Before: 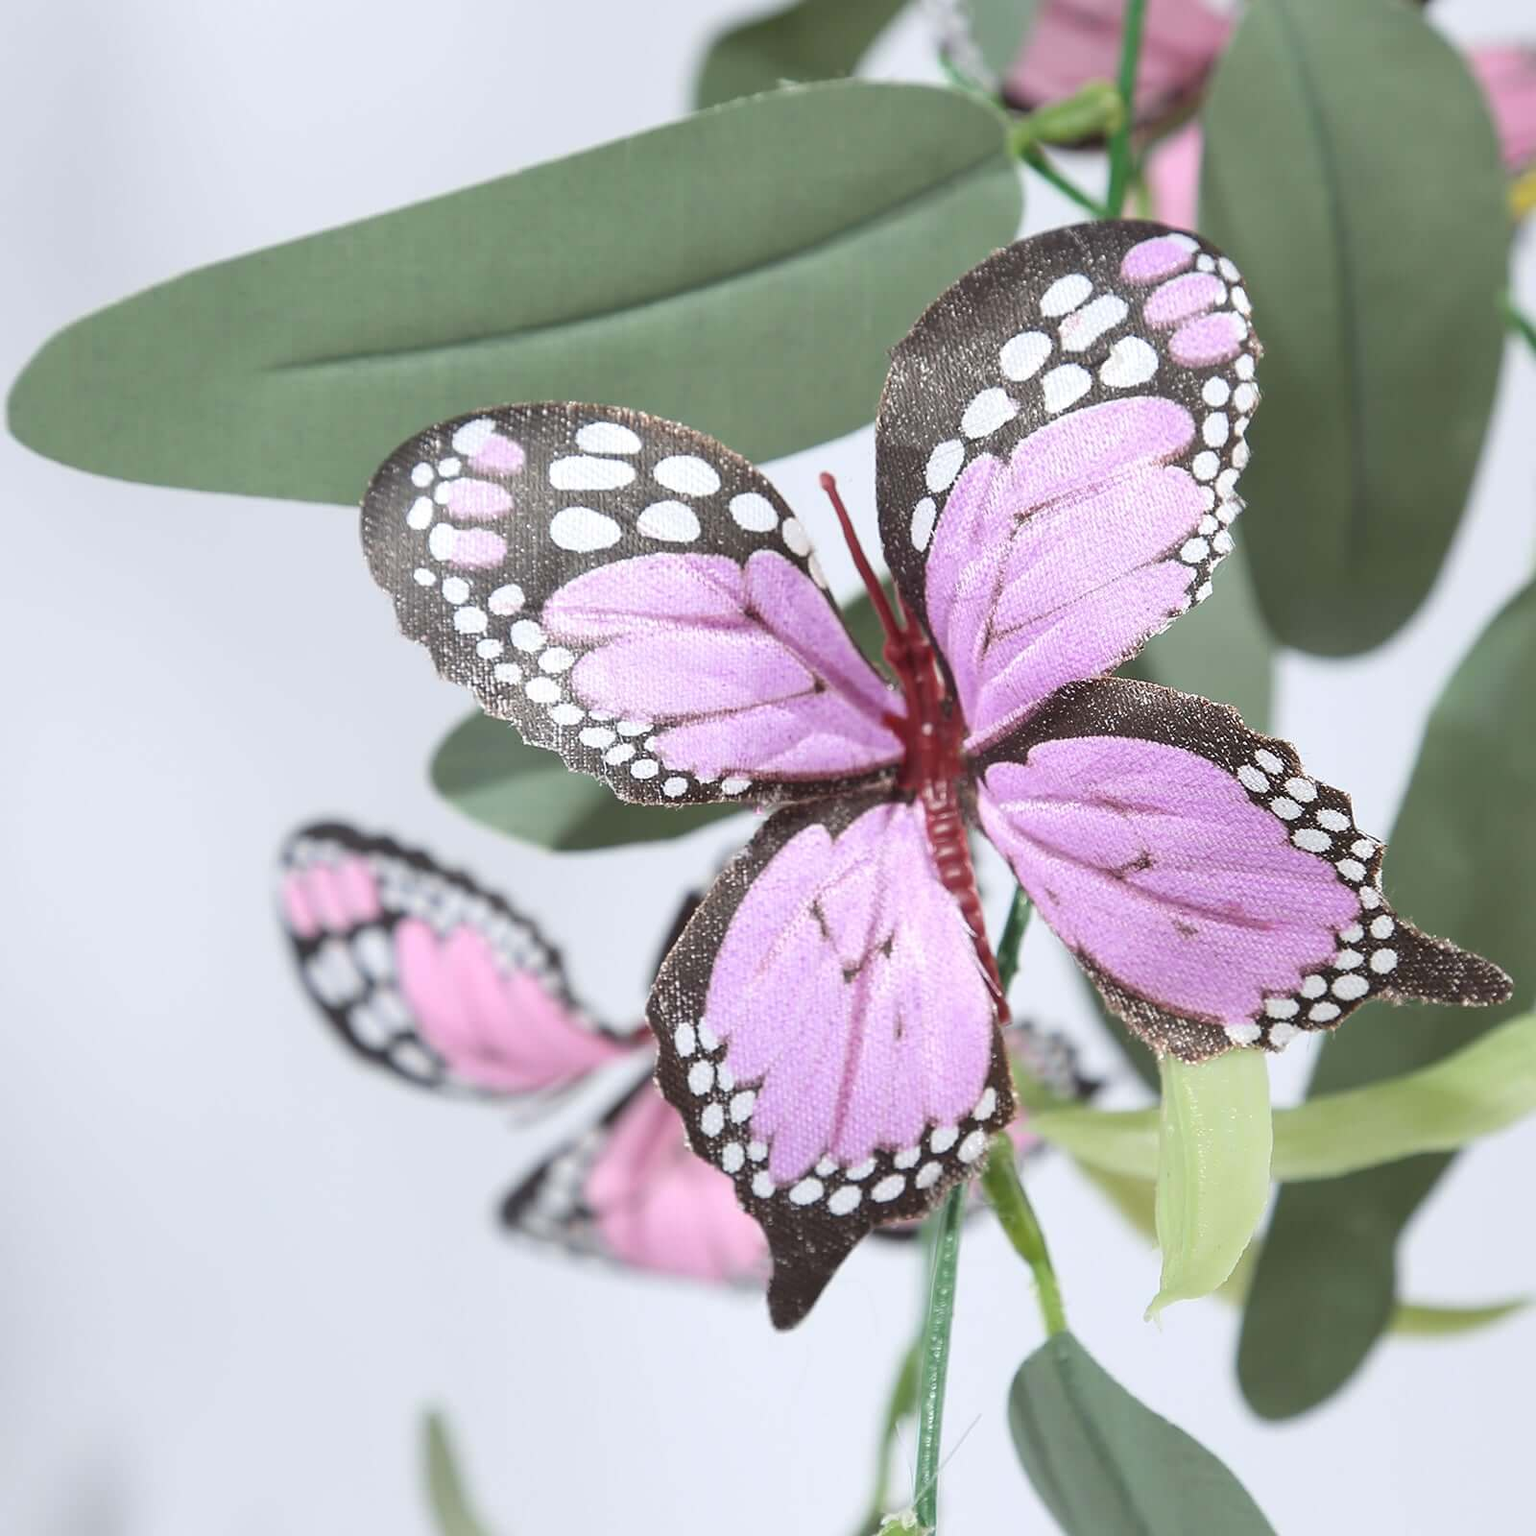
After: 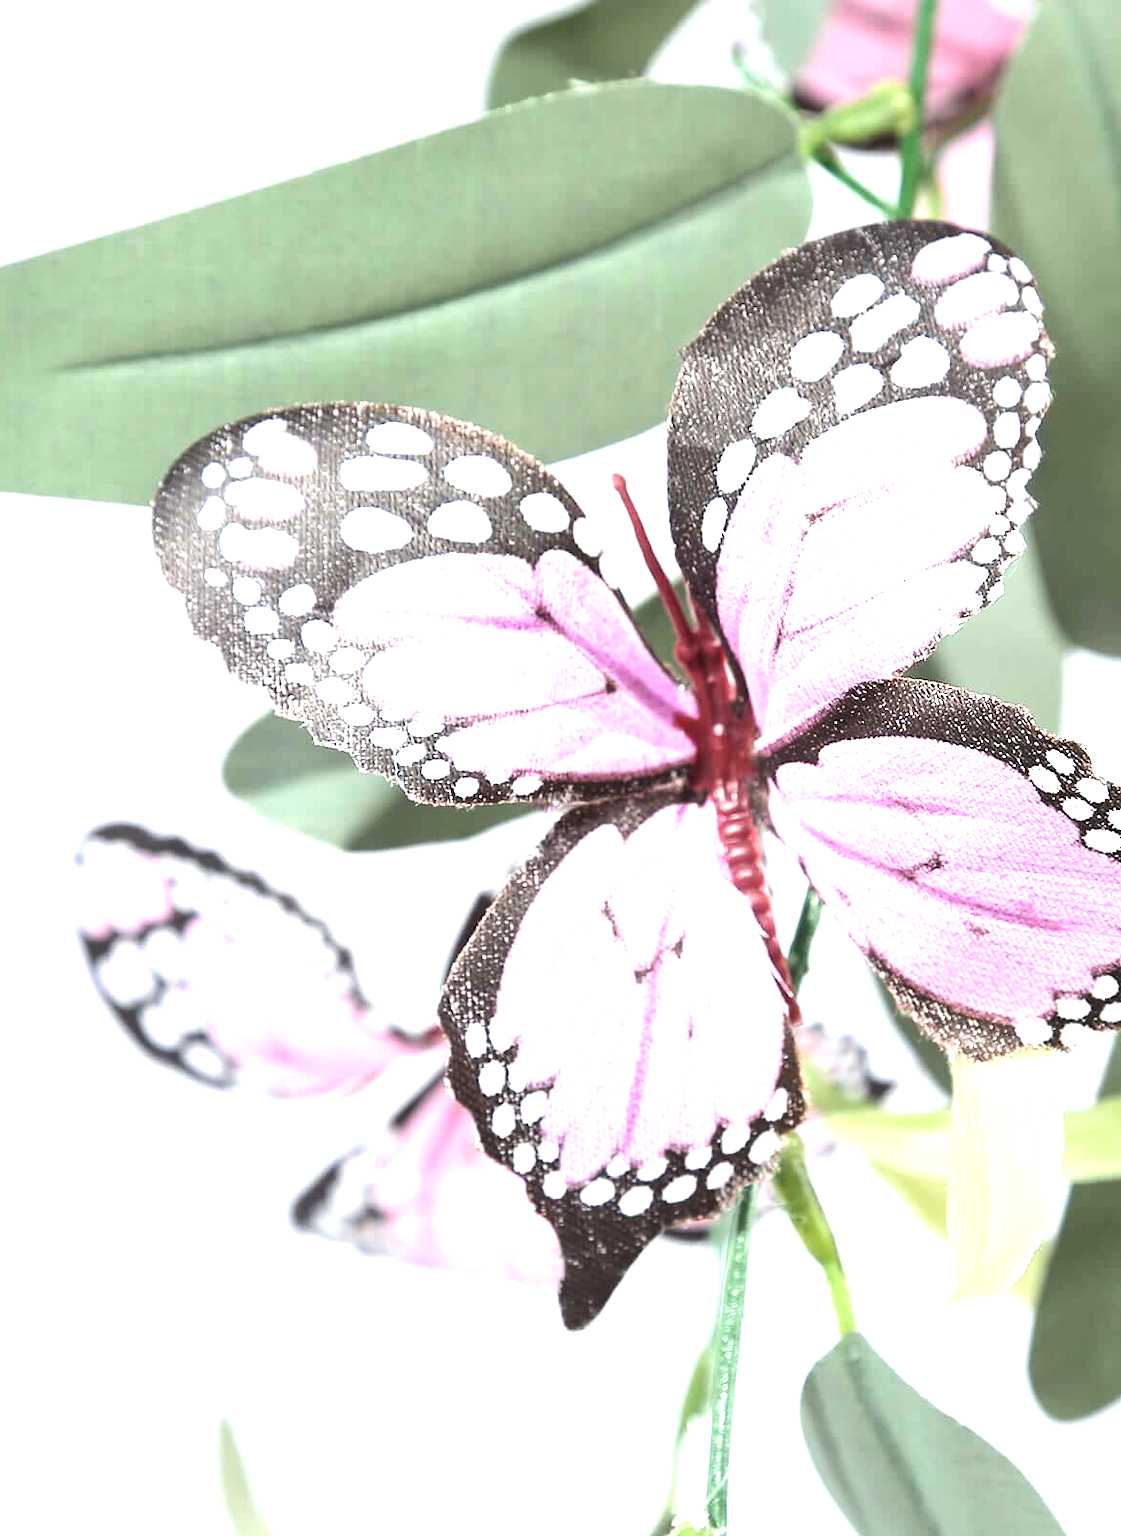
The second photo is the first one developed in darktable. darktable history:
tone equalizer: -8 EV -0.766 EV, -7 EV -0.733 EV, -6 EV -0.596 EV, -5 EV -0.424 EV, -3 EV 0.387 EV, -2 EV 0.6 EV, -1 EV 0.689 EV, +0 EV 0.769 EV, edges refinement/feathering 500, mask exposure compensation -1.57 EV, preserve details no
exposure: exposure 0.639 EV, compensate highlight preservation false
crop: left 13.647%, top 0%, right 13.365%
